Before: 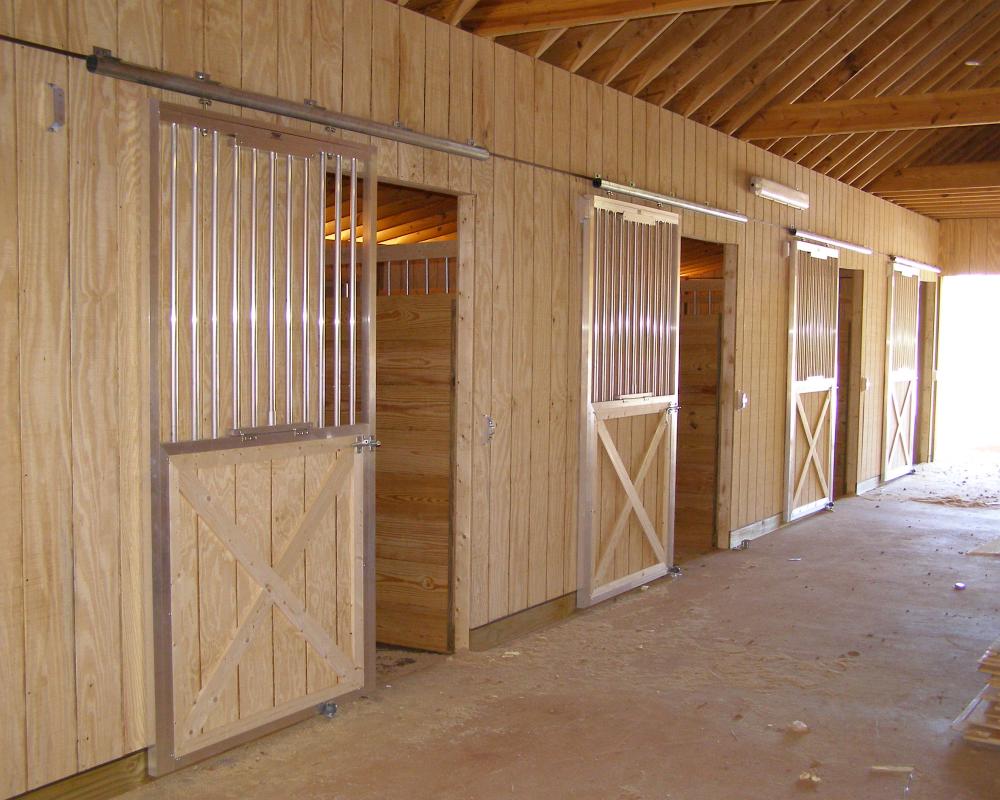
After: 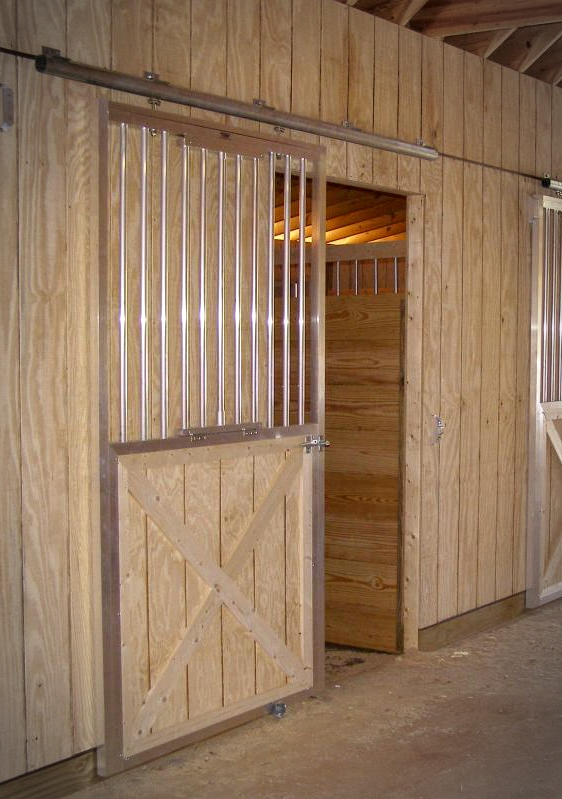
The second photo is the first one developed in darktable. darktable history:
crop: left 5.114%, right 38.589%
vignetting: automatic ratio true
local contrast: on, module defaults
